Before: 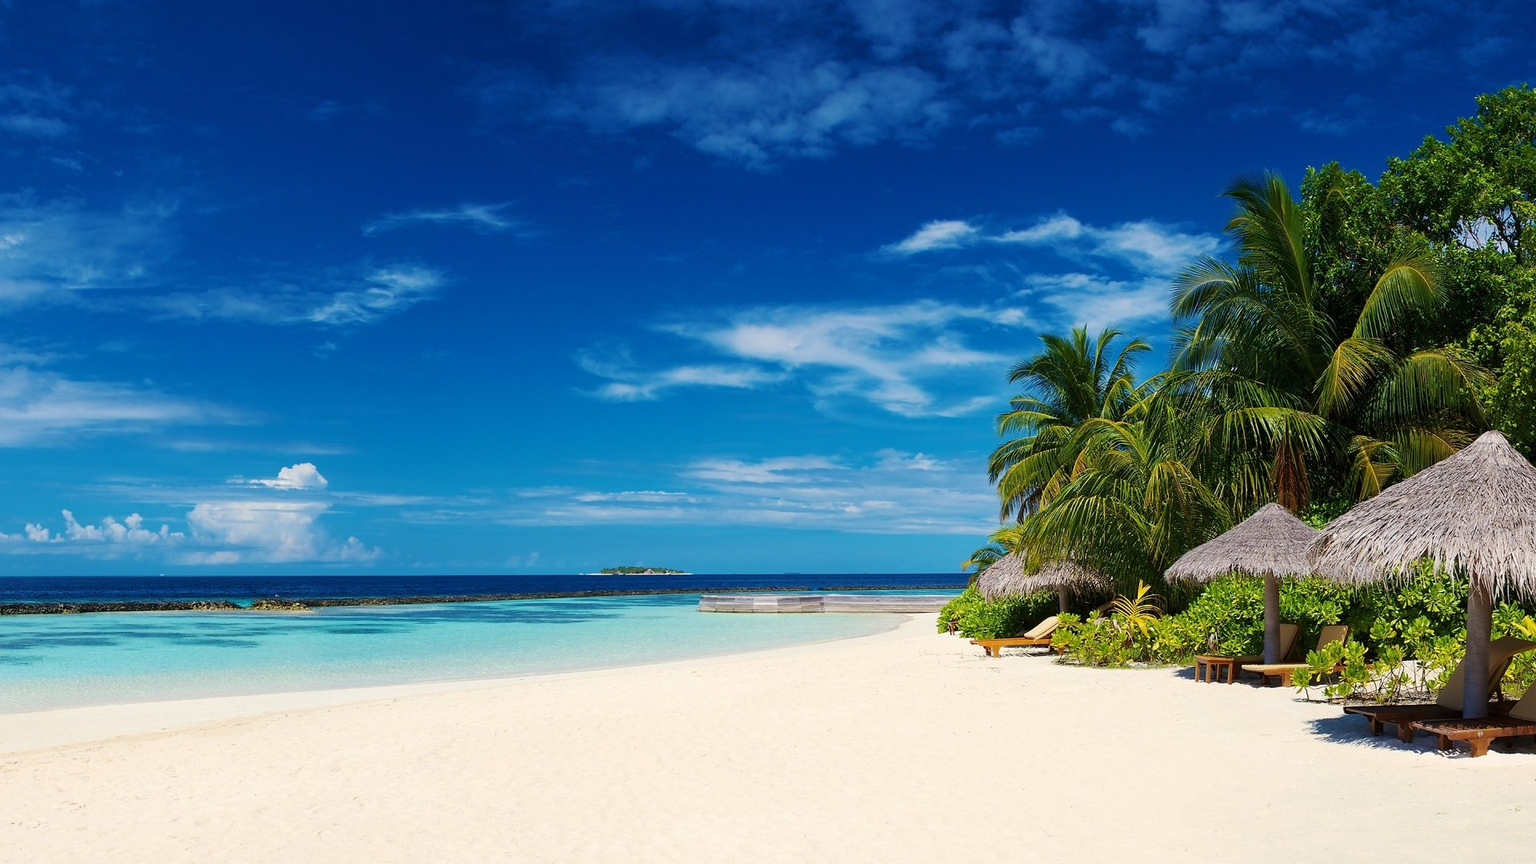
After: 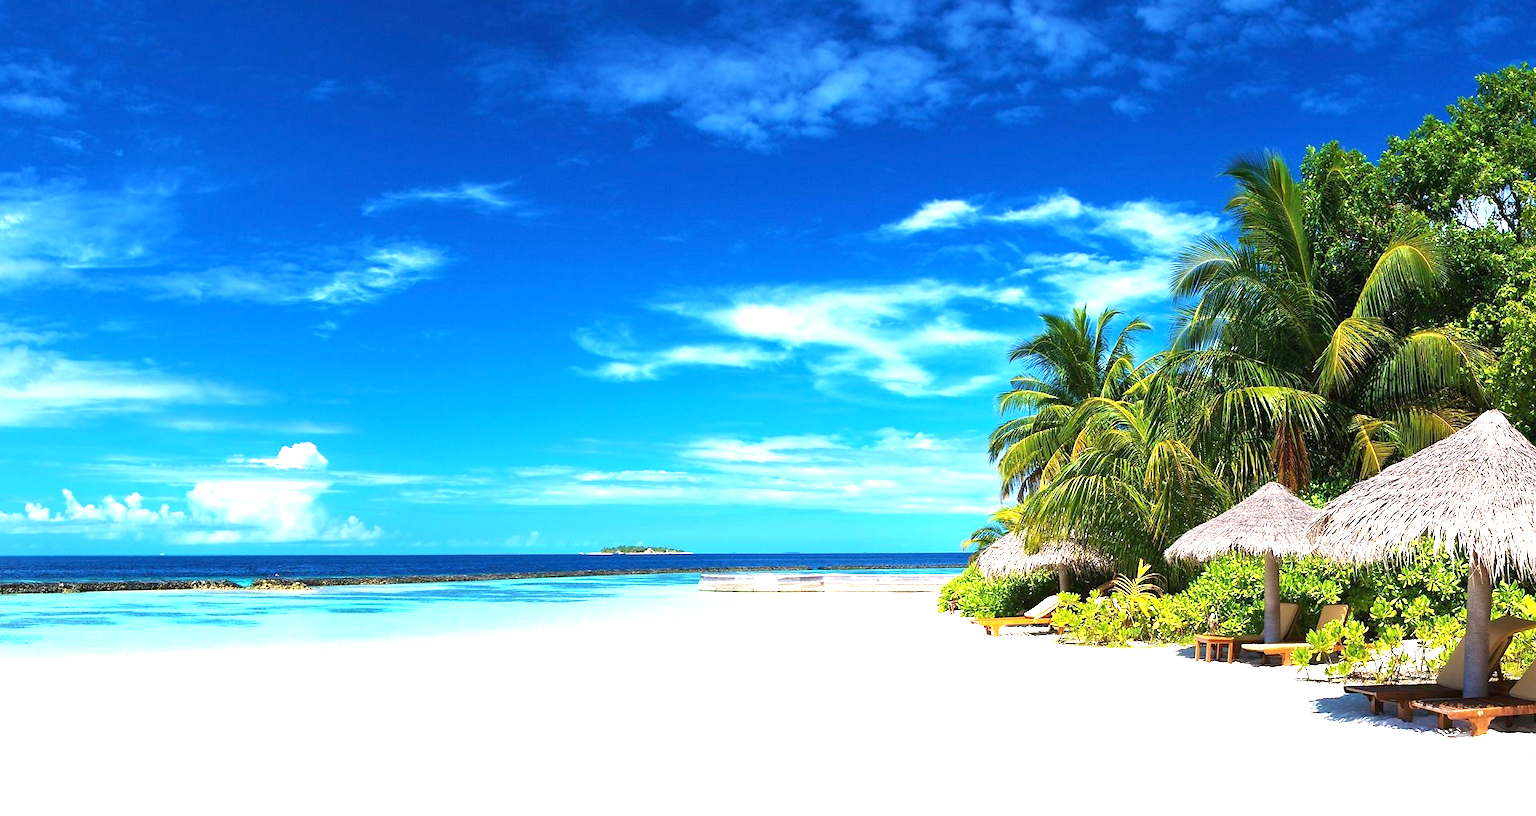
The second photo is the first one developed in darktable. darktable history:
exposure: black level correction 0, exposure 1.45 EV, compensate exposure bias true, compensate highlight preservation false
crop and rotate: top 2.479%, bottom 3.018%
